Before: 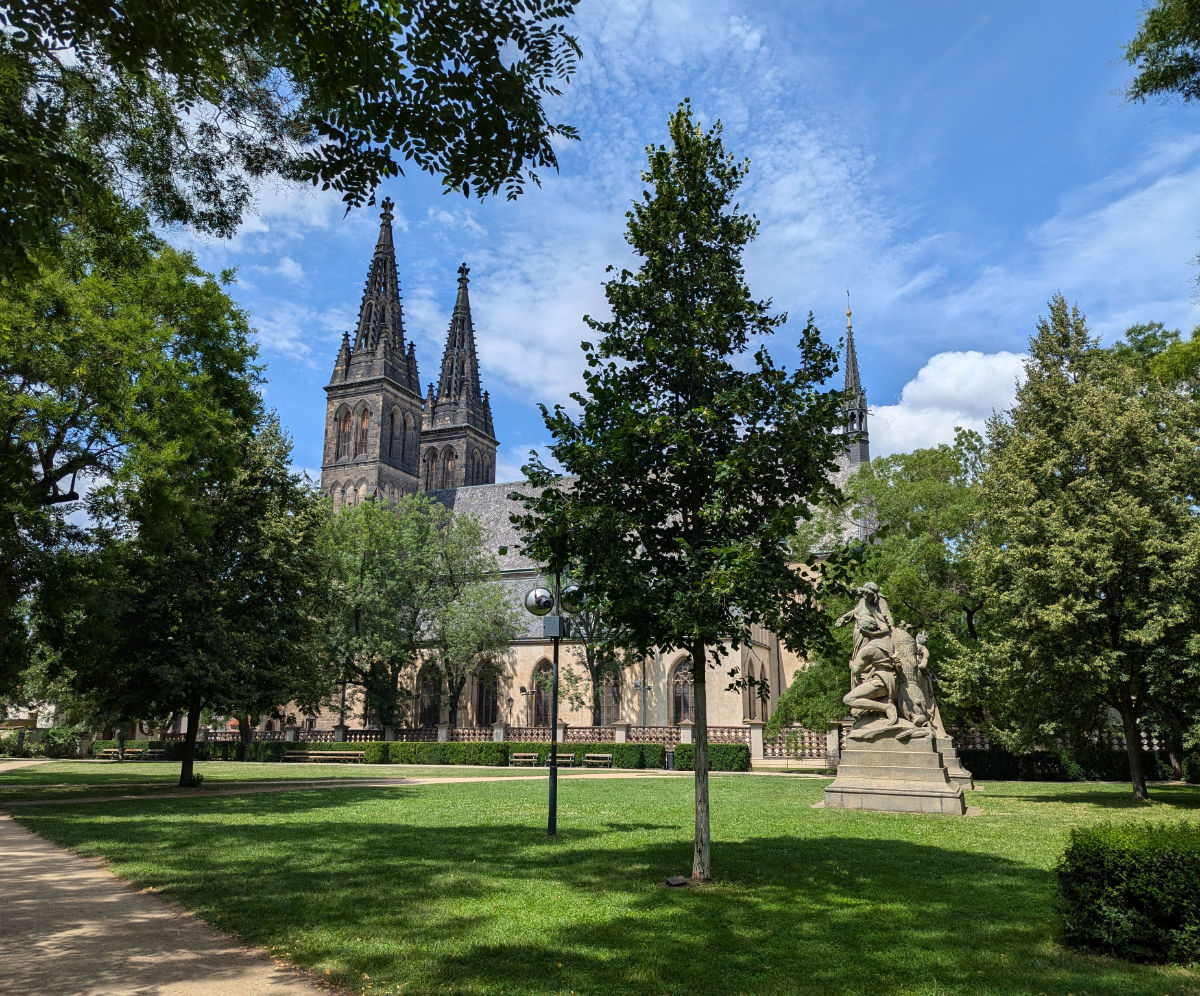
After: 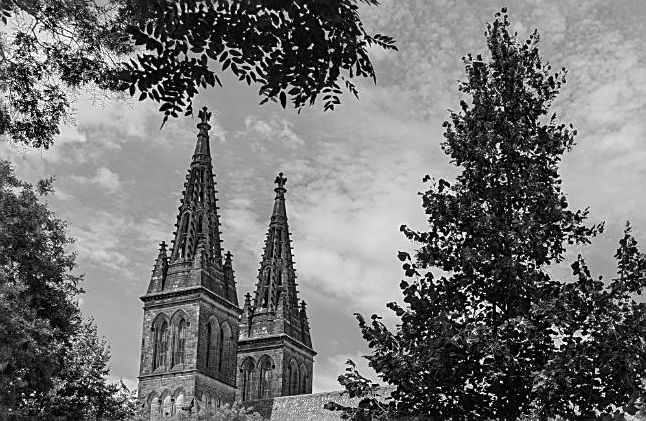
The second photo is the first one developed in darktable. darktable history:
monochrome: a 16.01, b -2.65, highlights 0.52
crop: left 15.306%, top 9.065%, right 30.789%, bottom 48.638%
sharpen: on, module defaults
levels: mode automatic, black 0.023%, white 99.97%, levels [0.062, 0.494, 0.925]
white balance: red 1.08, blue 0.791
